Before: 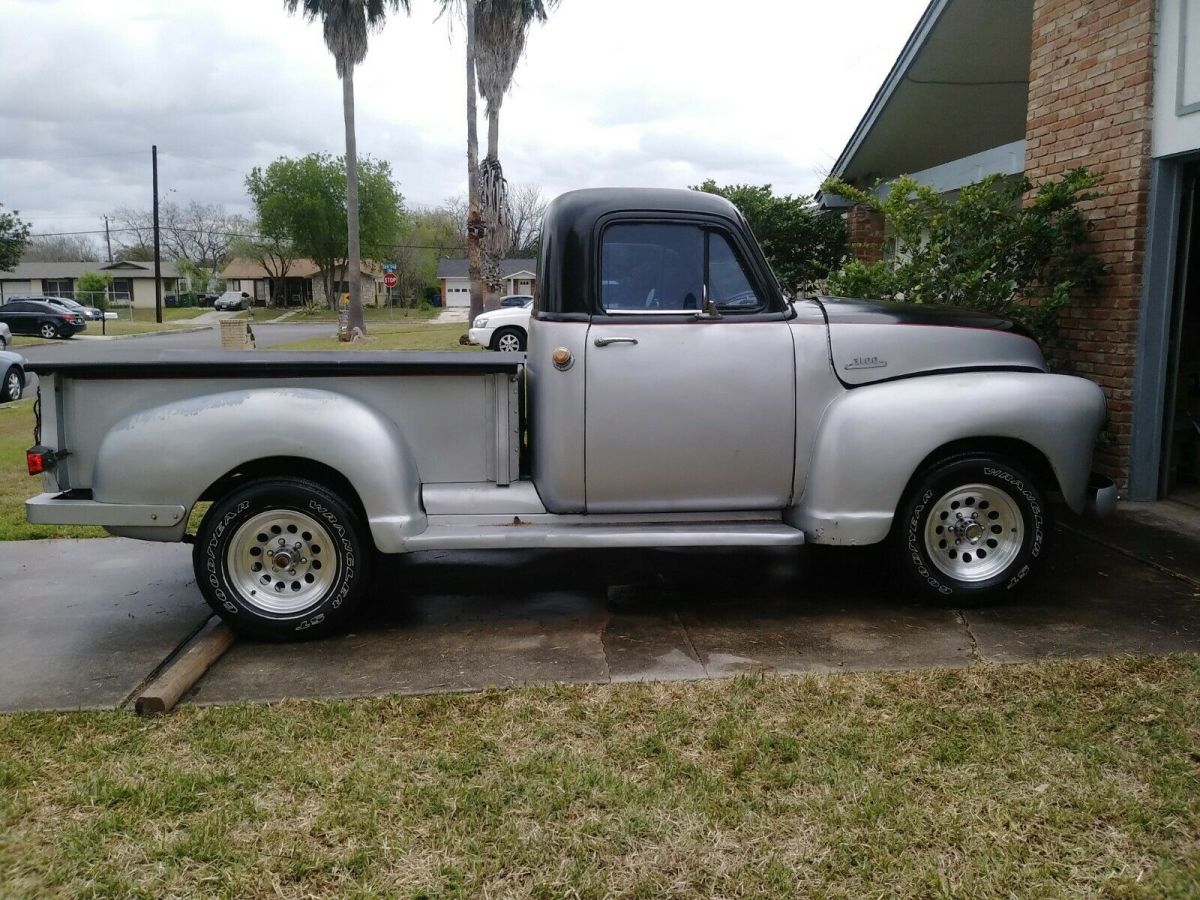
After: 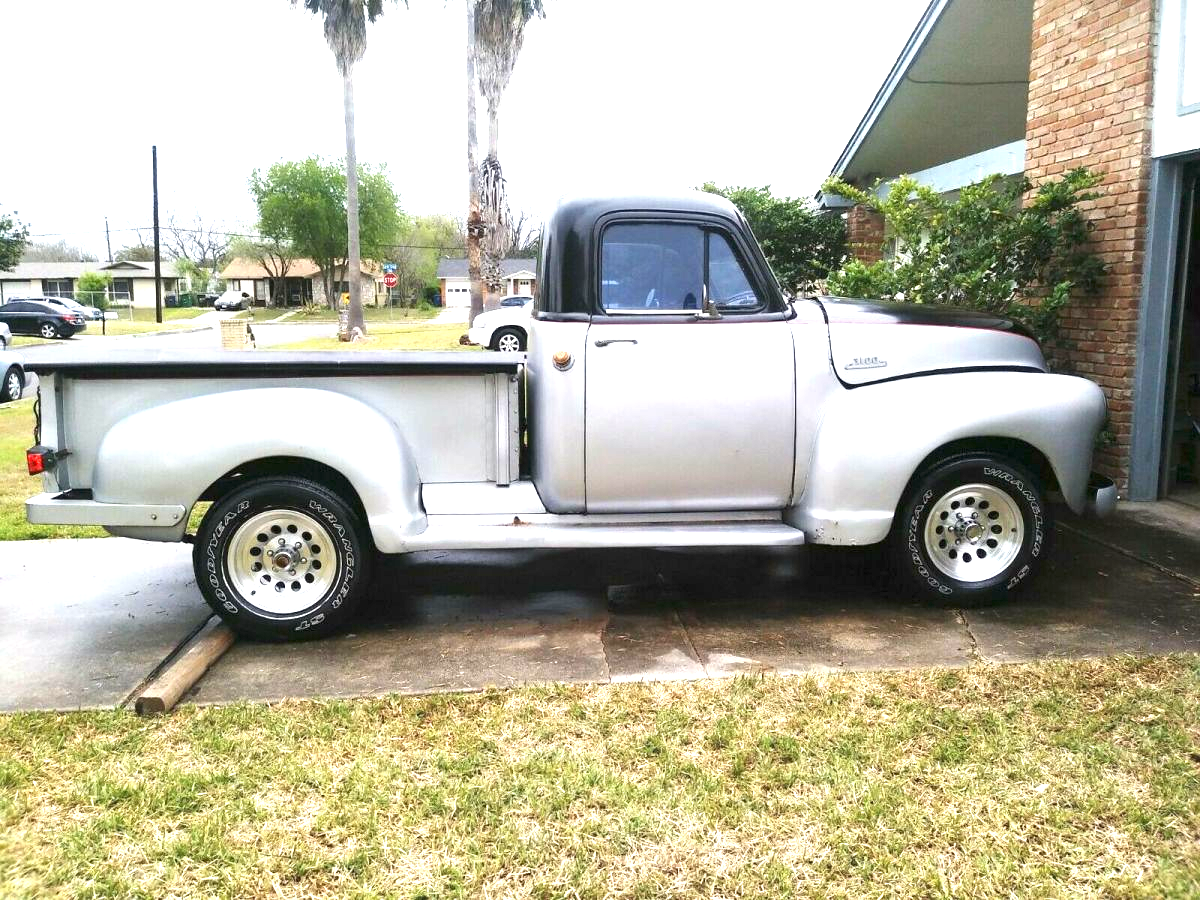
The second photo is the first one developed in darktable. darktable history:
exposure: black level correction 0, exposure 1.99 EV, compensate highlight preservation false
